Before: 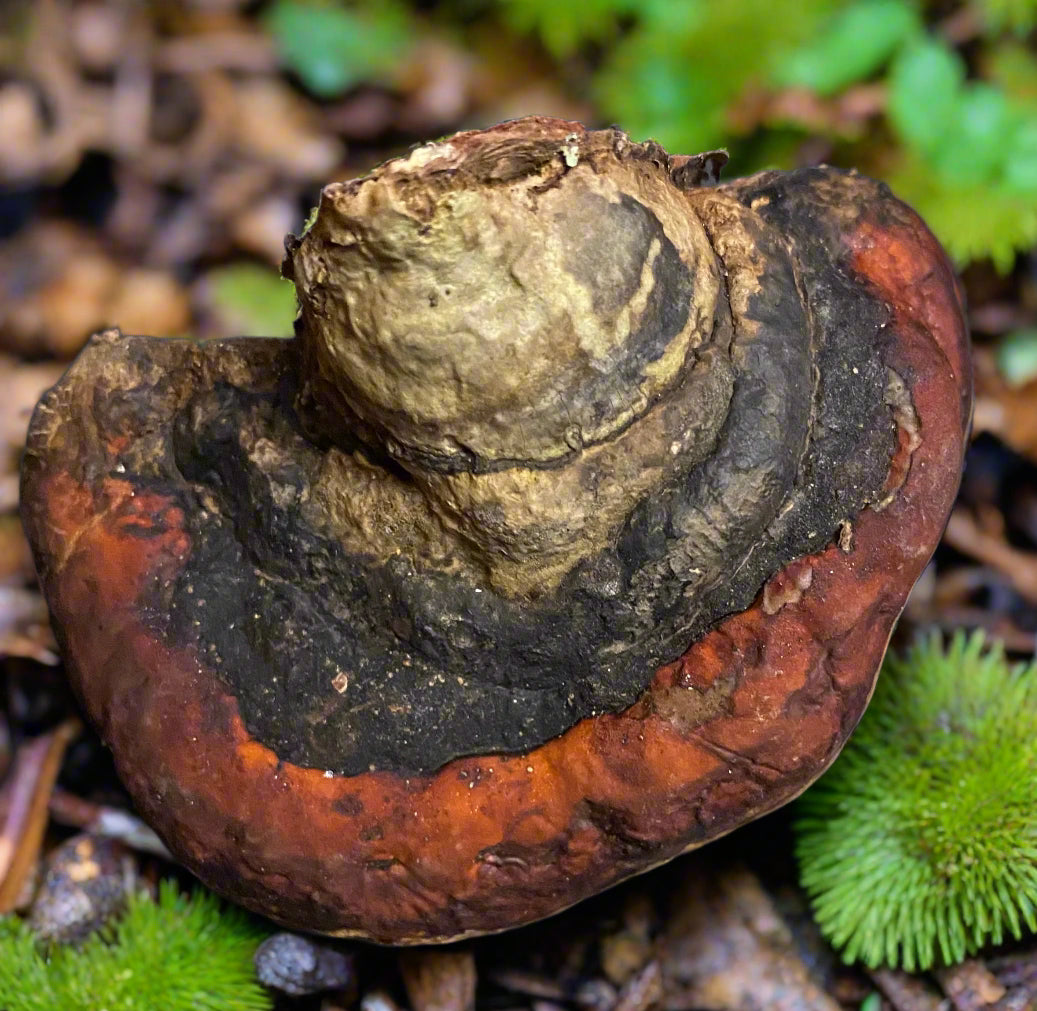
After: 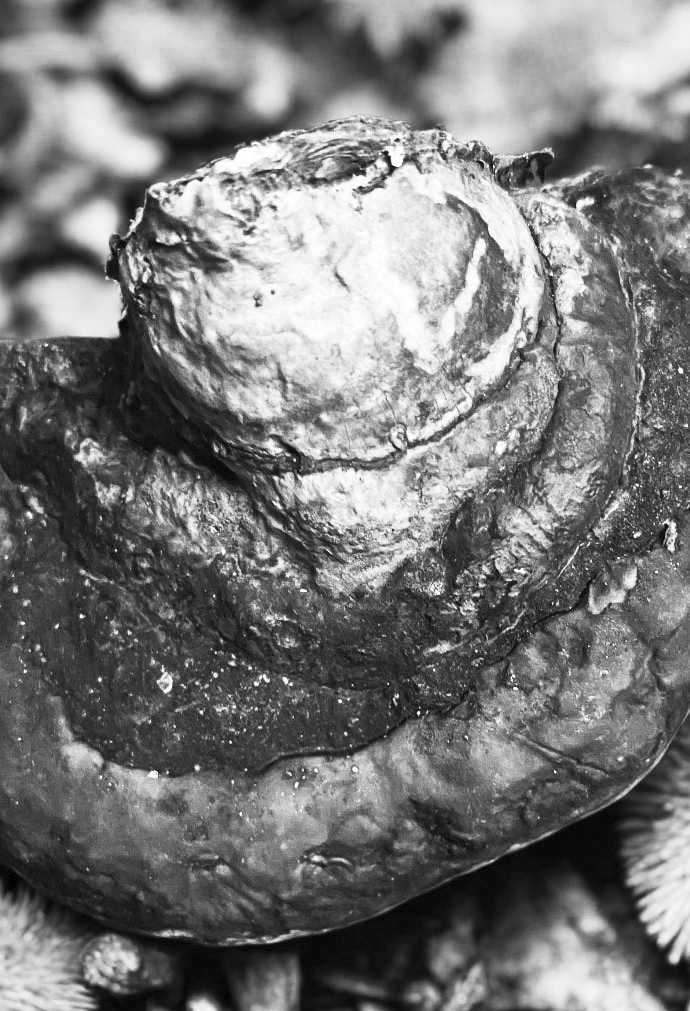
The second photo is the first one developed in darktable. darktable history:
crop: left 16.899%, right 16.556%
contrast brightness saturation: contrast 0.53, brightness 0.47, saturation -1
